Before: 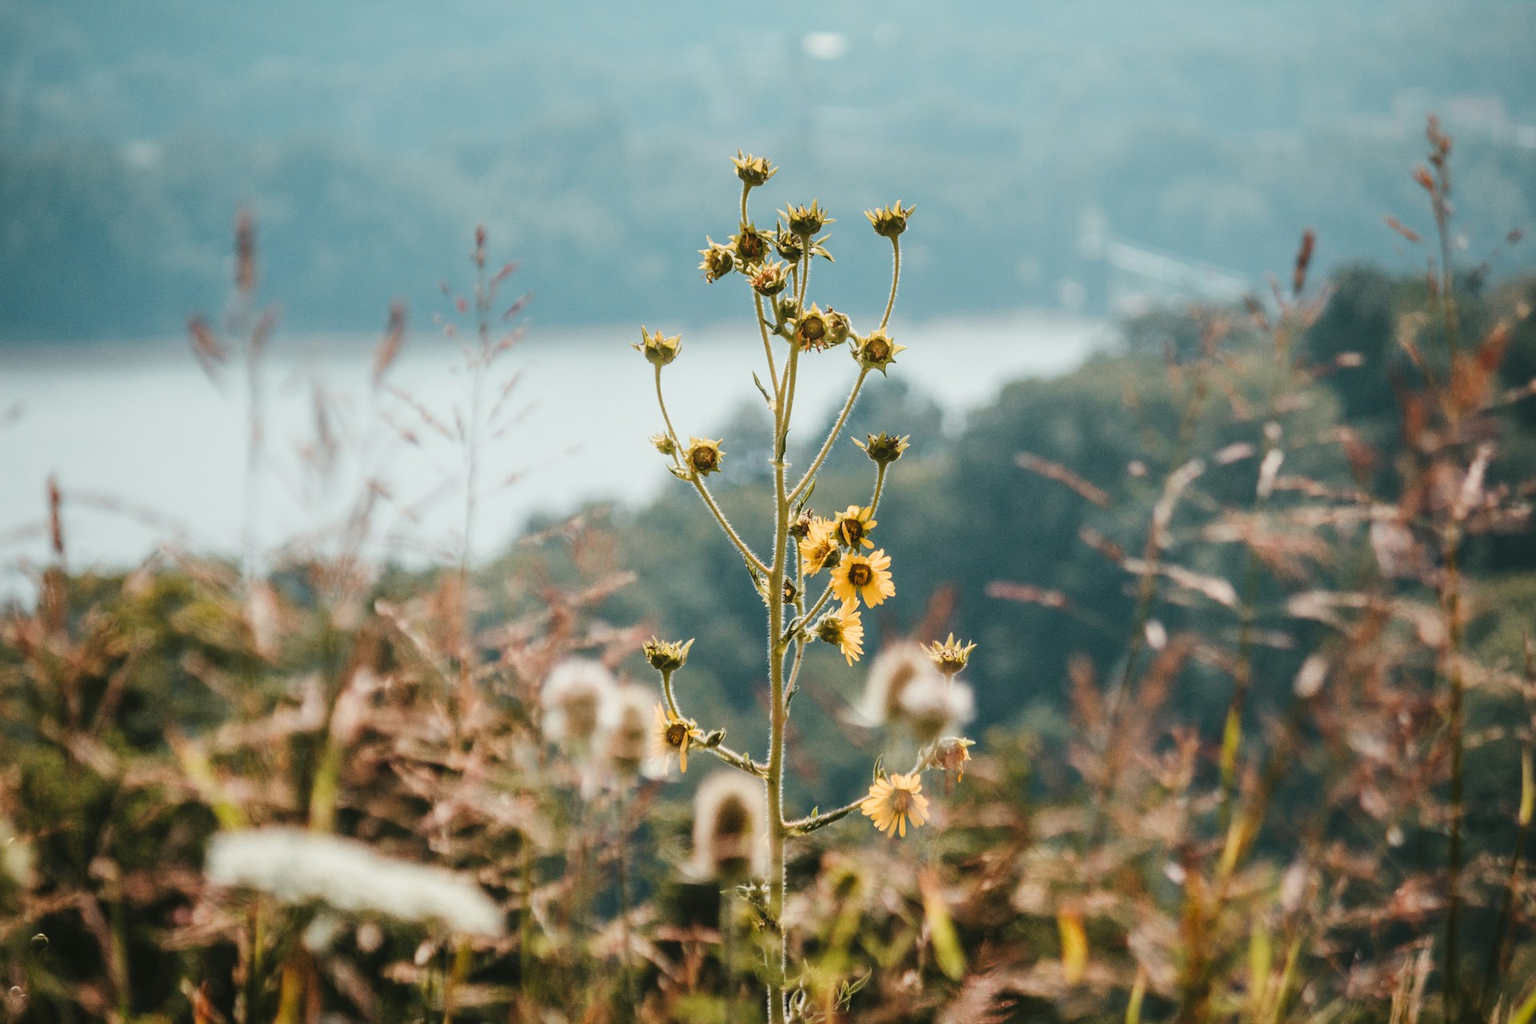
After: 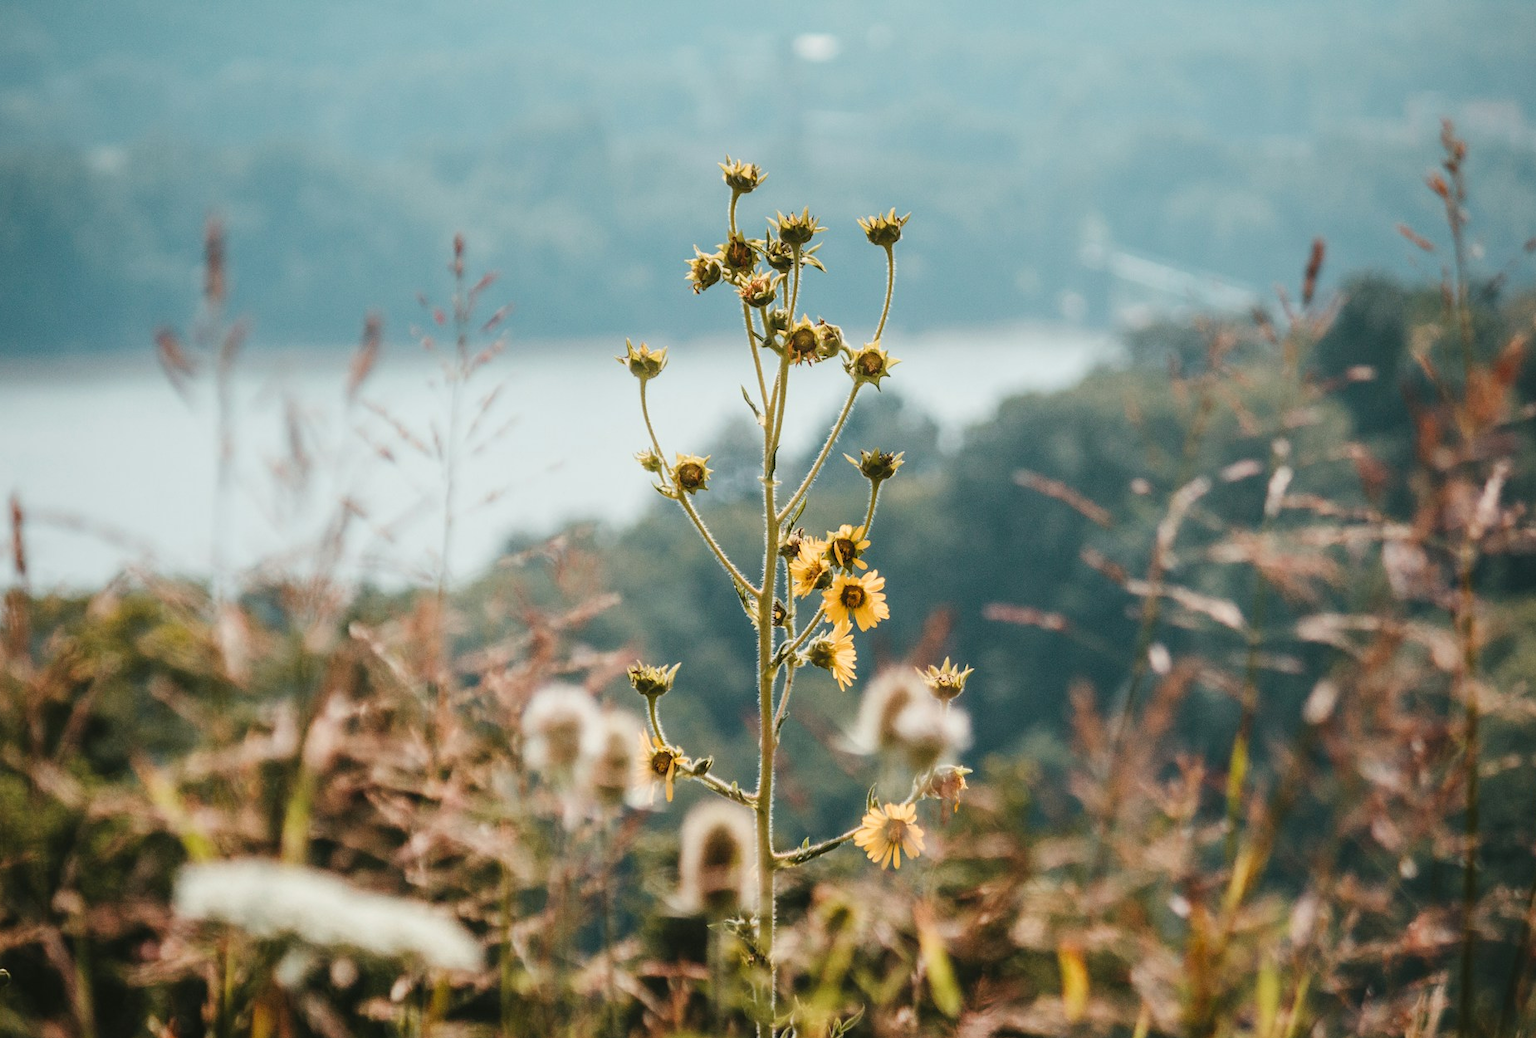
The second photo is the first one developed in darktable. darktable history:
crop and rotate: left 2.536%, right 1.107%, bottom 2.246%
tone equalizer: on, module defaults
